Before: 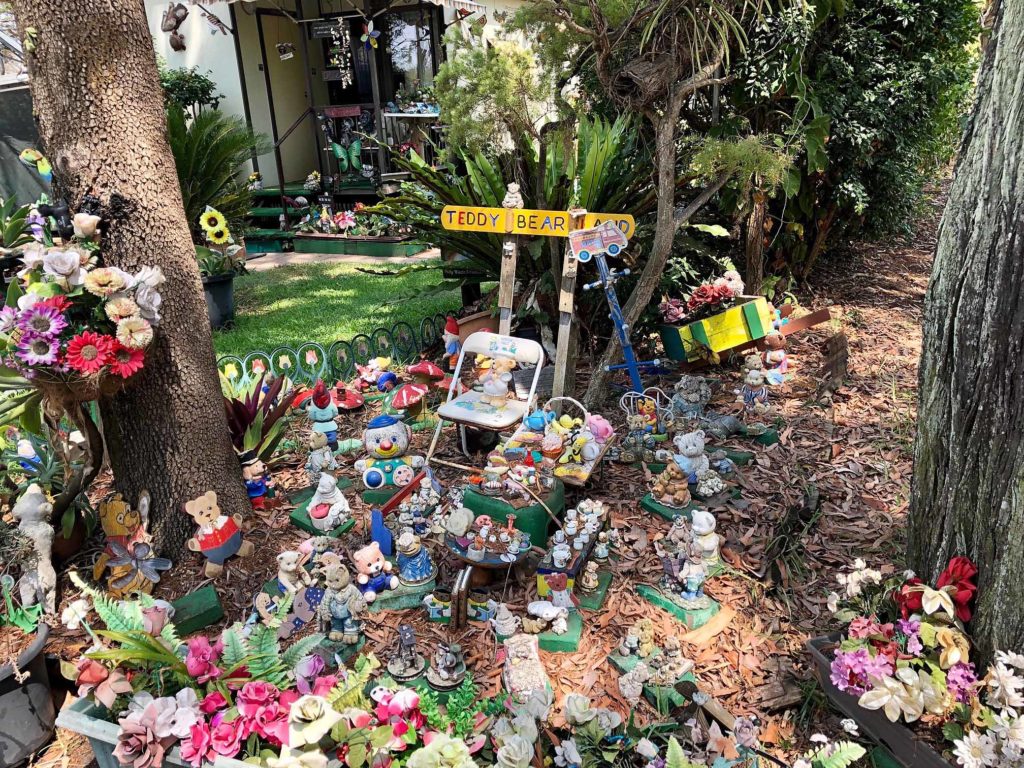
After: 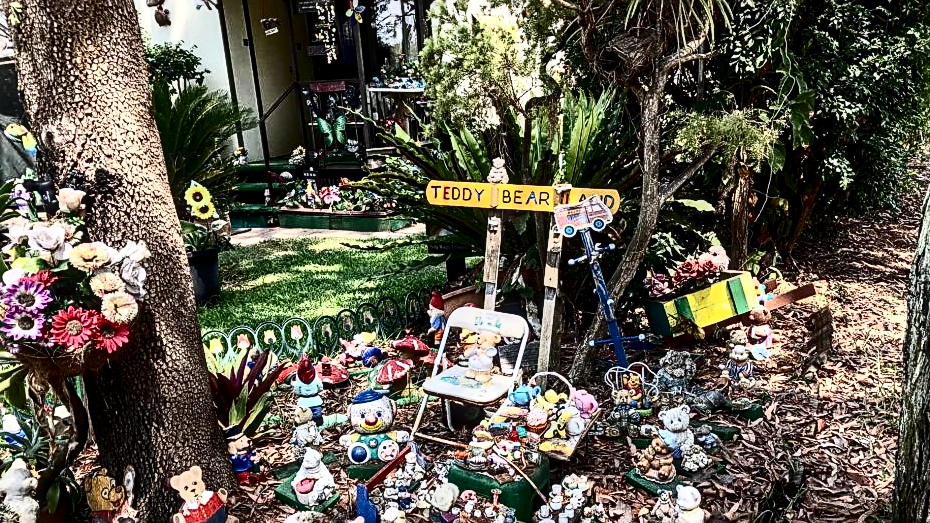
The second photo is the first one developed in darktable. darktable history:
crop: left 1.546%, top 3.379%, right 7.543%, bottom 28.511%
sharpen: on, module defaults
local contrast: detail 150%
contrast brightness saturation: contrast 0.484, saturation -0.084
